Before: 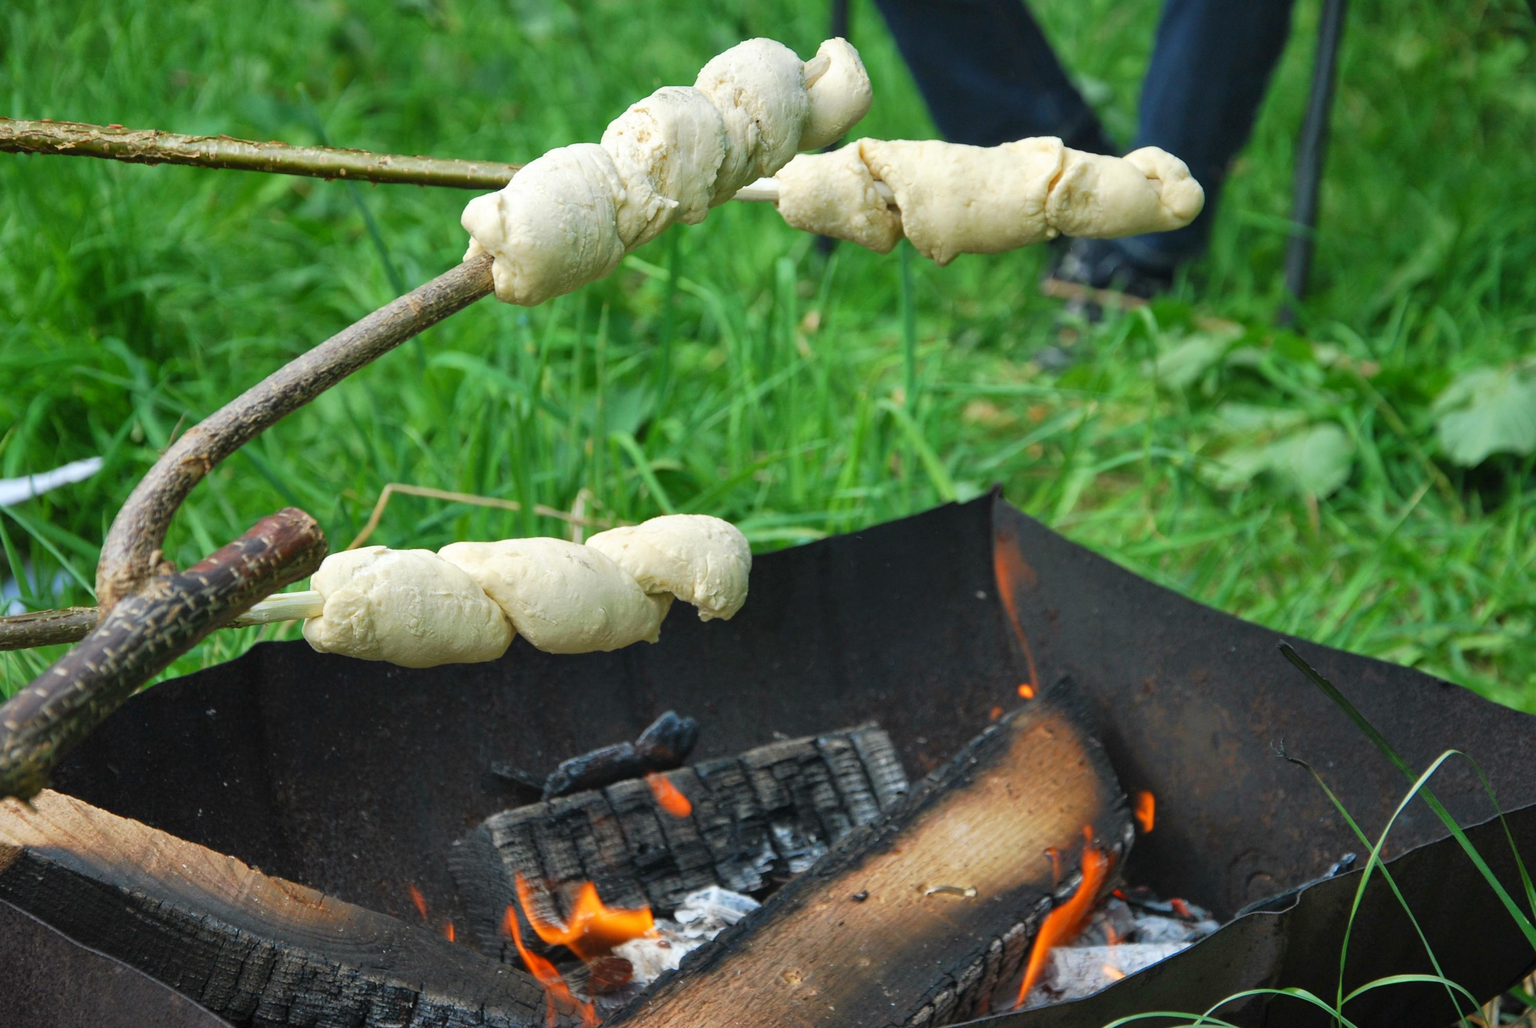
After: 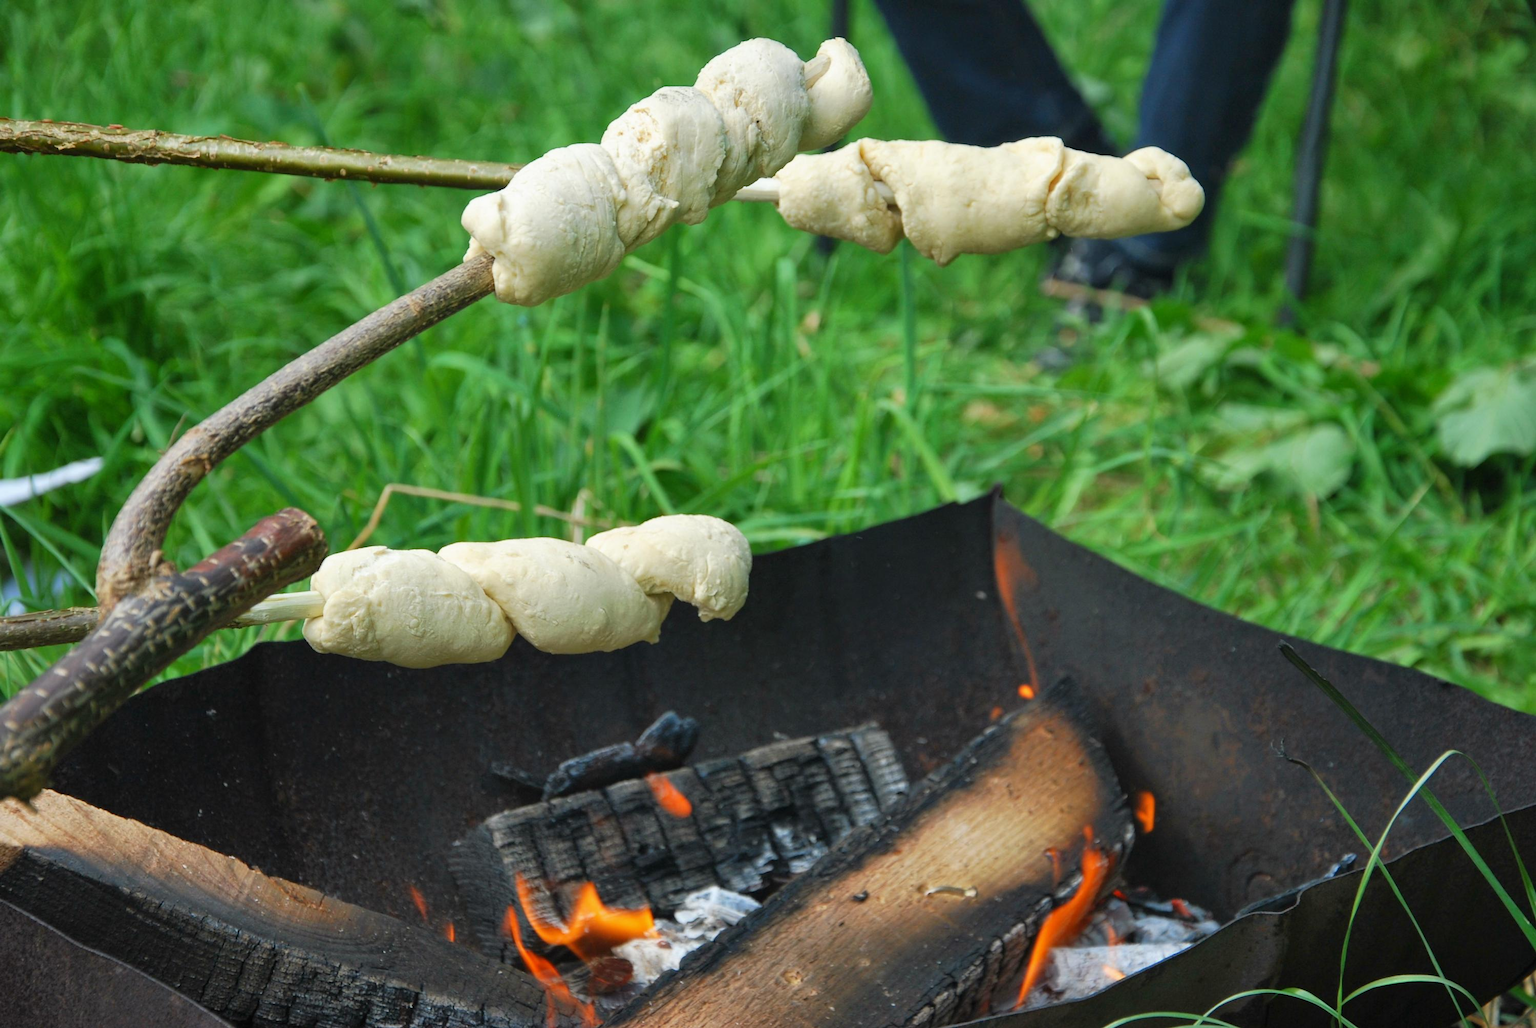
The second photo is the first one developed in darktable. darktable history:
exposure: exposure -0.054 EV, compensate highlight preservation false
